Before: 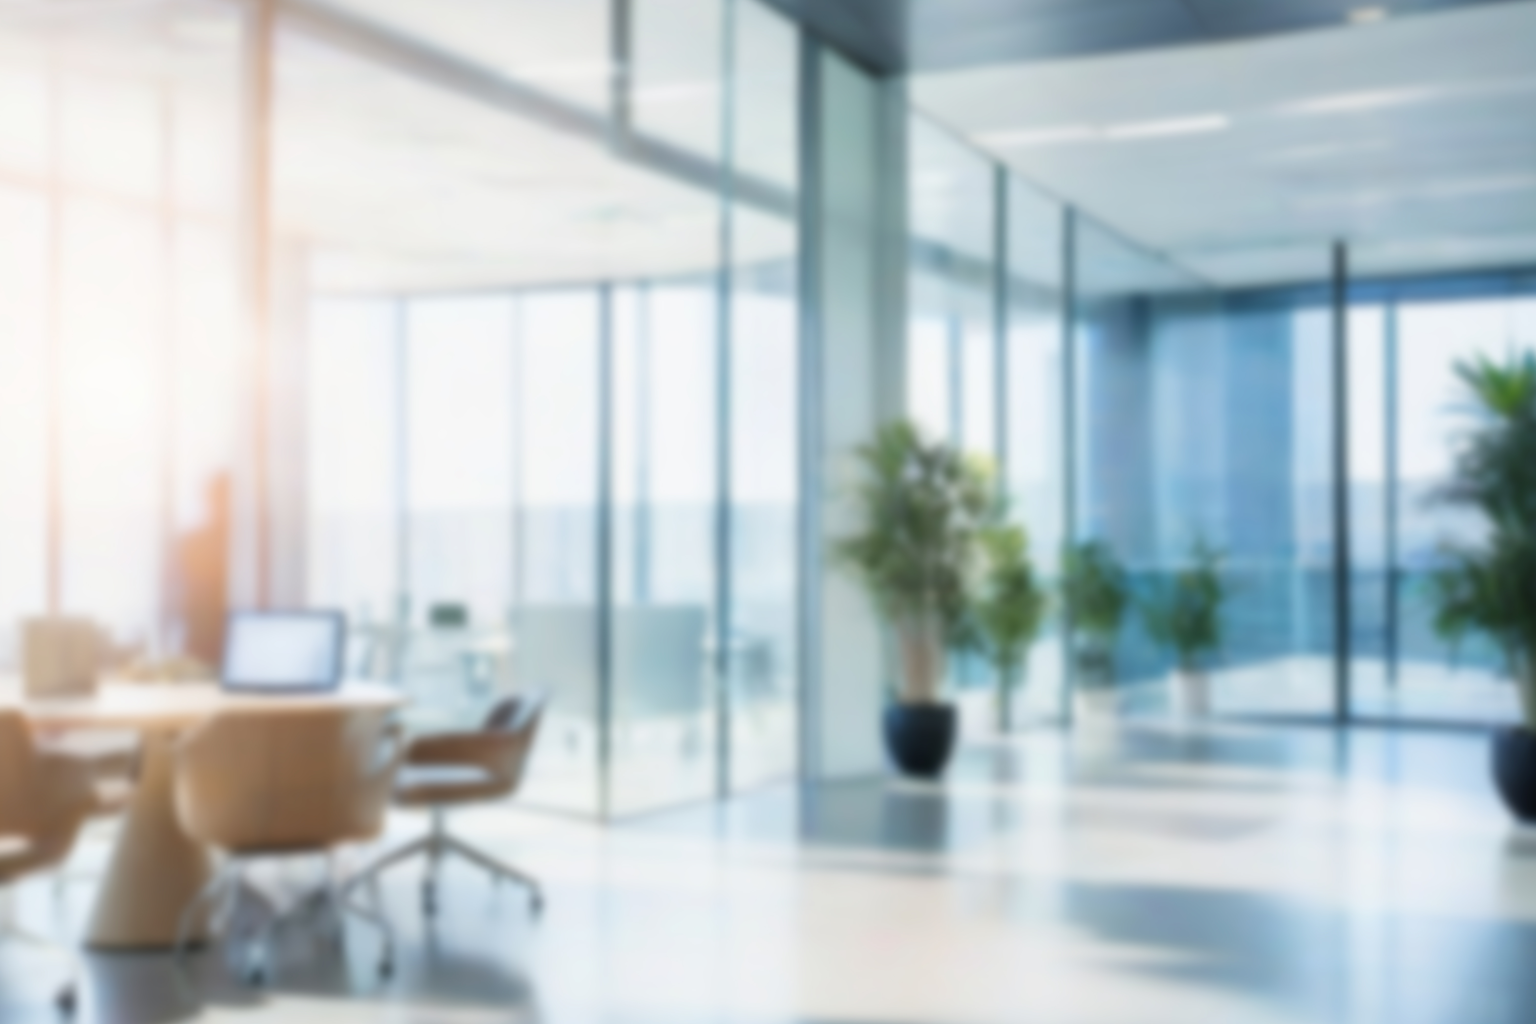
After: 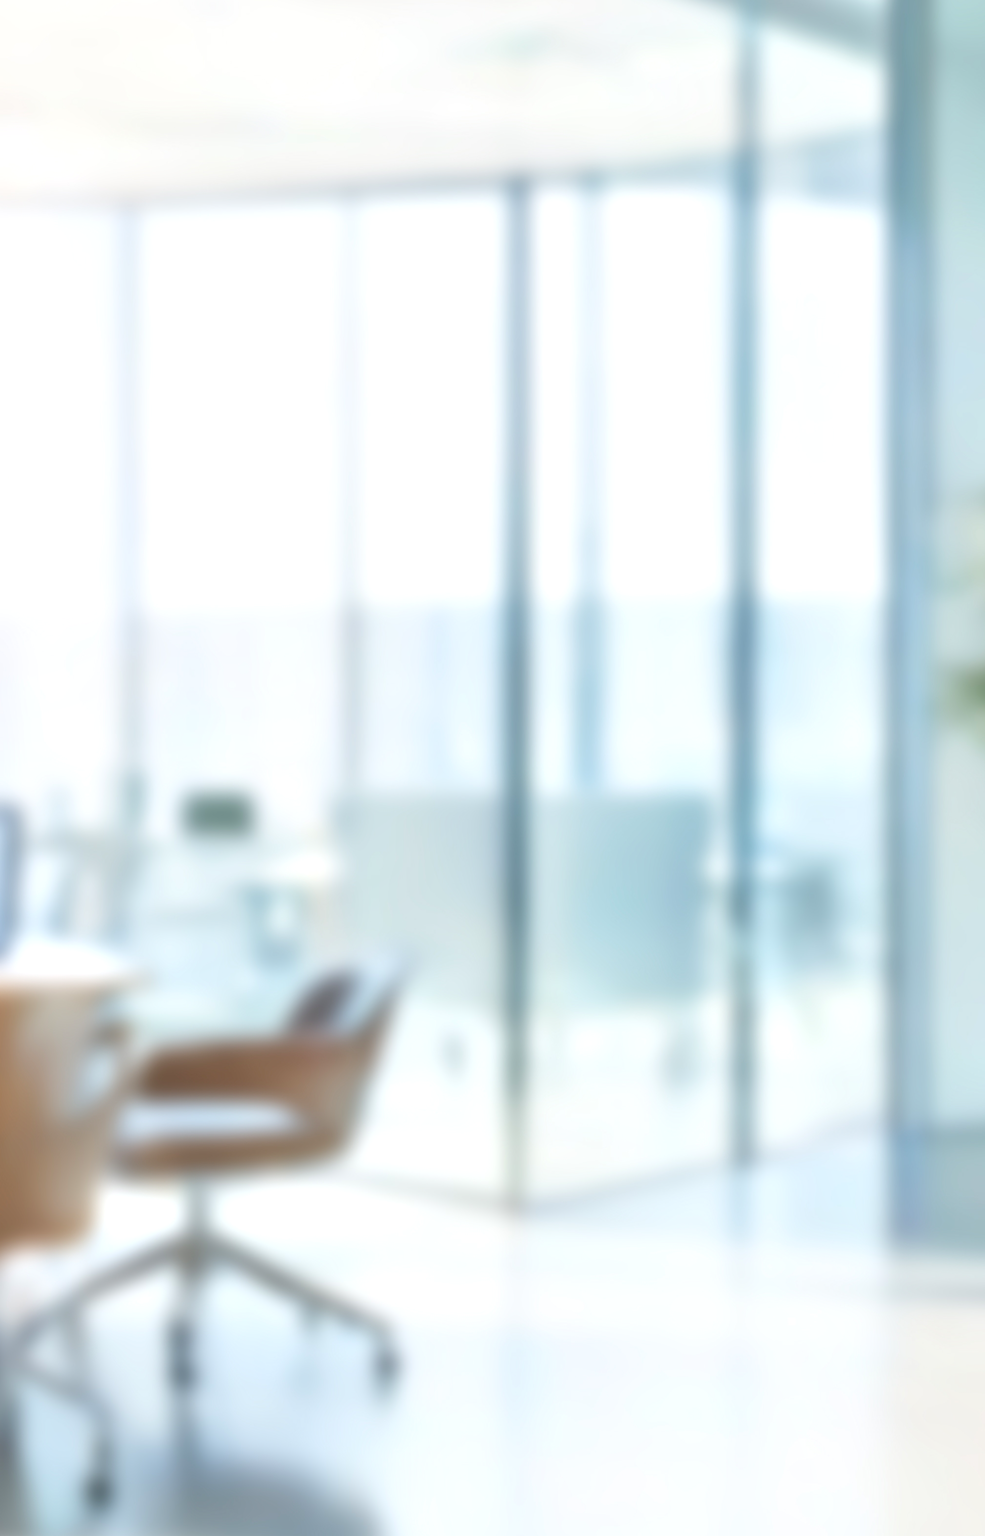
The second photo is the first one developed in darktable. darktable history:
exposure: exposure 0.661 EV, compensate highlight preservation false
crop and rotate: left 21.77%, top 18.528%, right 44.676%, bottom 2.997%
tone equalizer: -8 EV -0.002 EV, -7 EV 0.005 EV, -6 EV -0.009 EV, -5 EV 0.011 EV, -4 EV -0.012 EV, -3 EV 0.007 EV, -2 EV -0.062 EV, -1 EV -0.293 EV, +0 EV -0.582 EV, smoothing diameter 2%, edges refinement/feathering 20, mask exposure compensation -1.57 EV, filter diffusion 5
